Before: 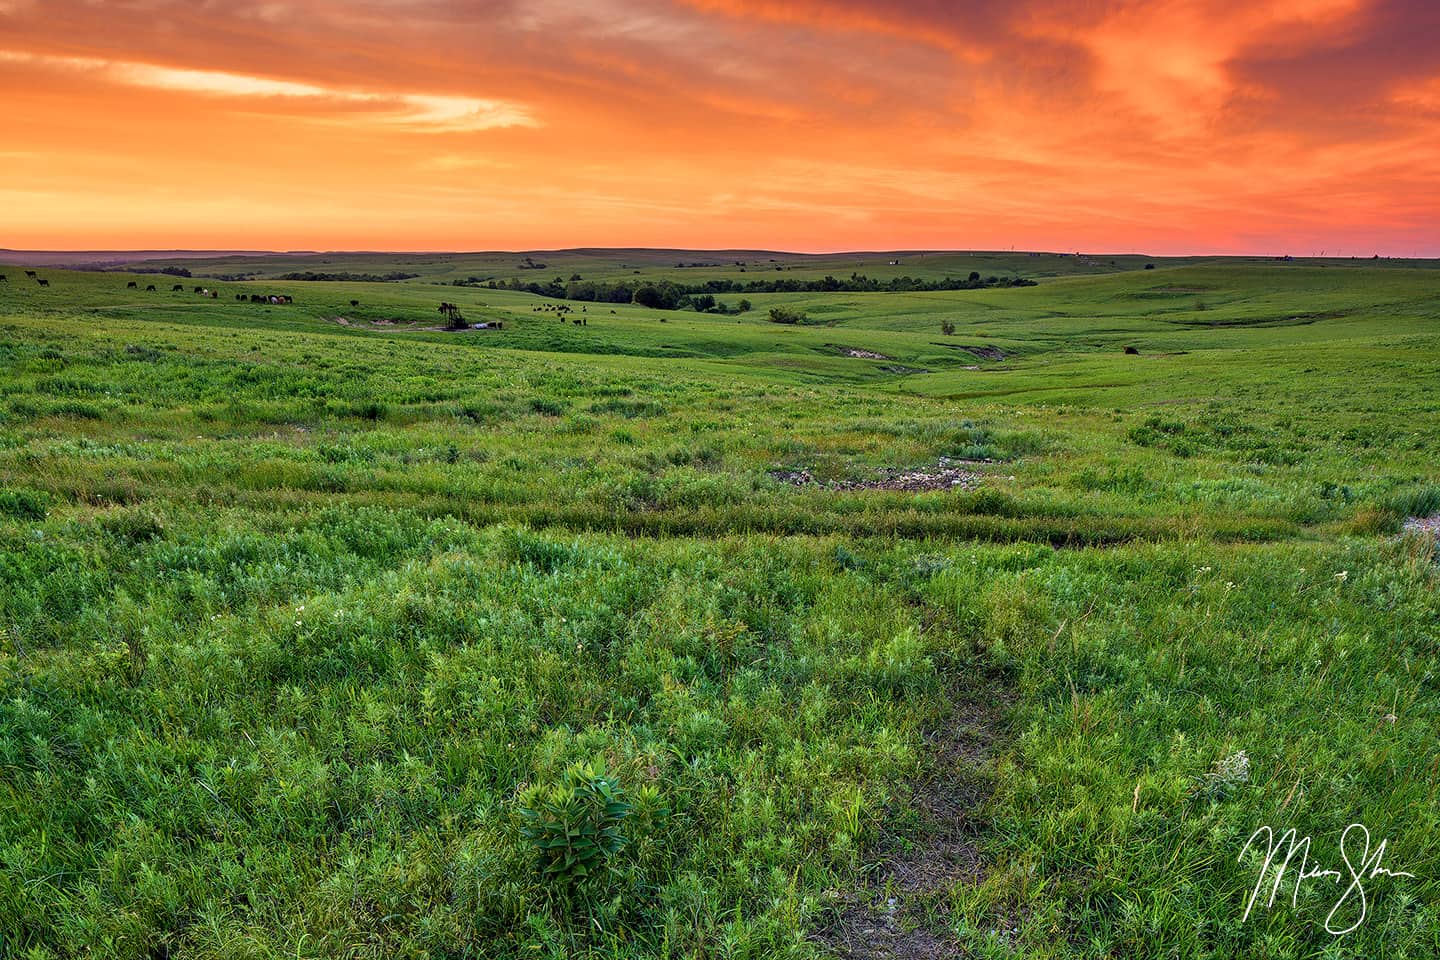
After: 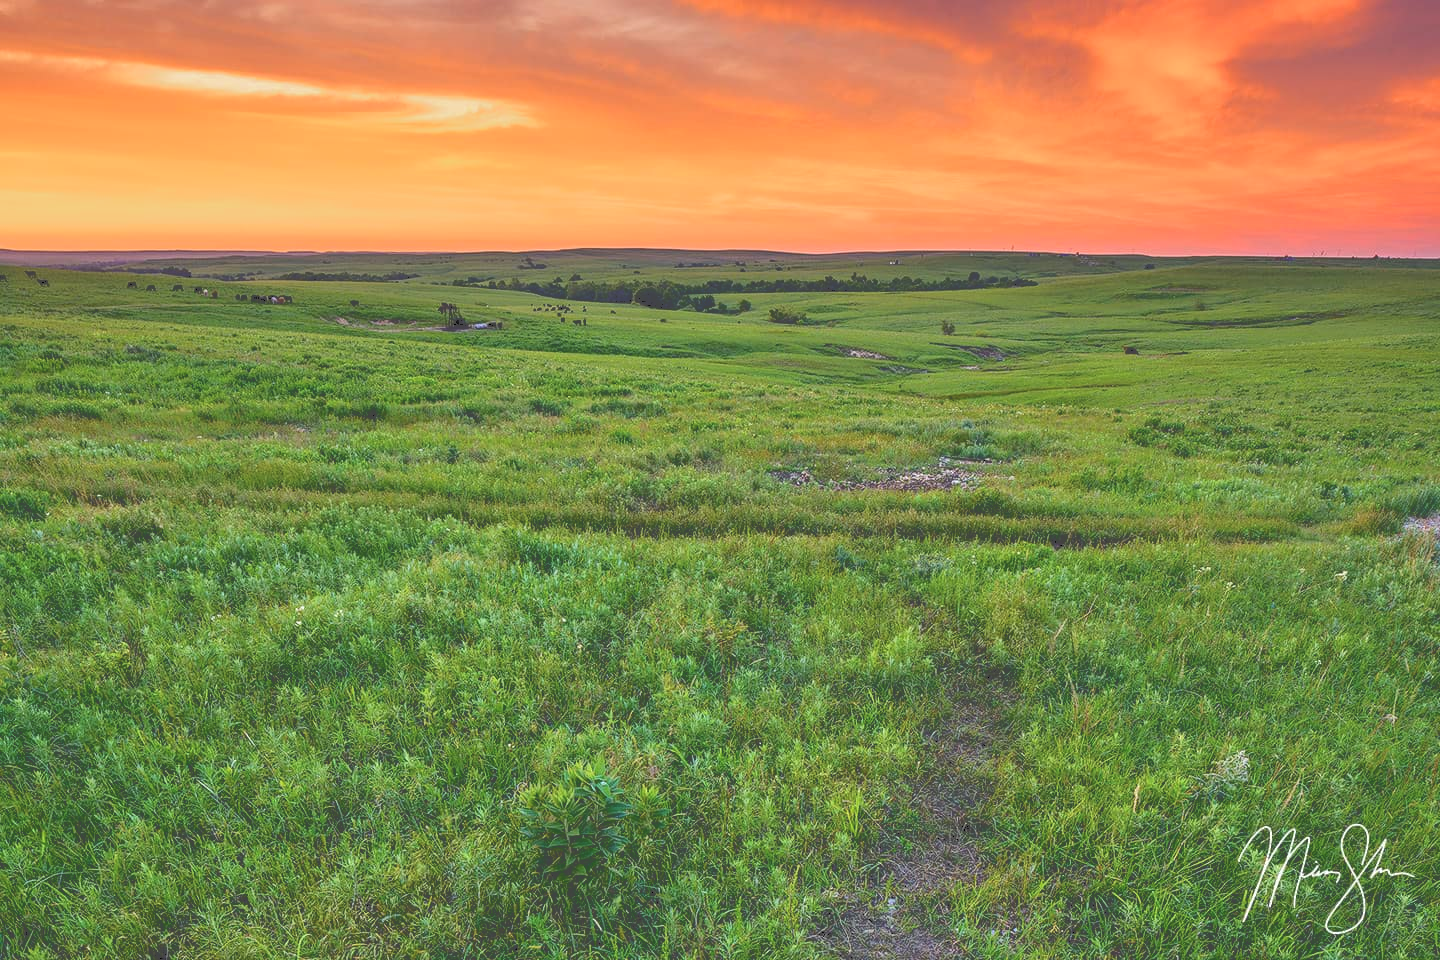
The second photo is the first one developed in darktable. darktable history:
tone curve: curves: ch0 [(0, 0) (0.003, 0.278) (0.011, 0.282) (0.025, 0.282) (0.044, 0.29) (0.069, 0.295) (0.1, 0.306) (0.136, 0.316) (0.177, 0.33) (0.224, 0.358) (0.277, 0.403) (0.335, 0.451) (0.399, 0.505) (0.468, 0.558) (0.543, 0.611) (0.623, 0.679) (0.709, 0.751) (0.801, 0.815) (0.898, 0.863) (1, 1)], color space Lab, independent channels, preserve colors none
